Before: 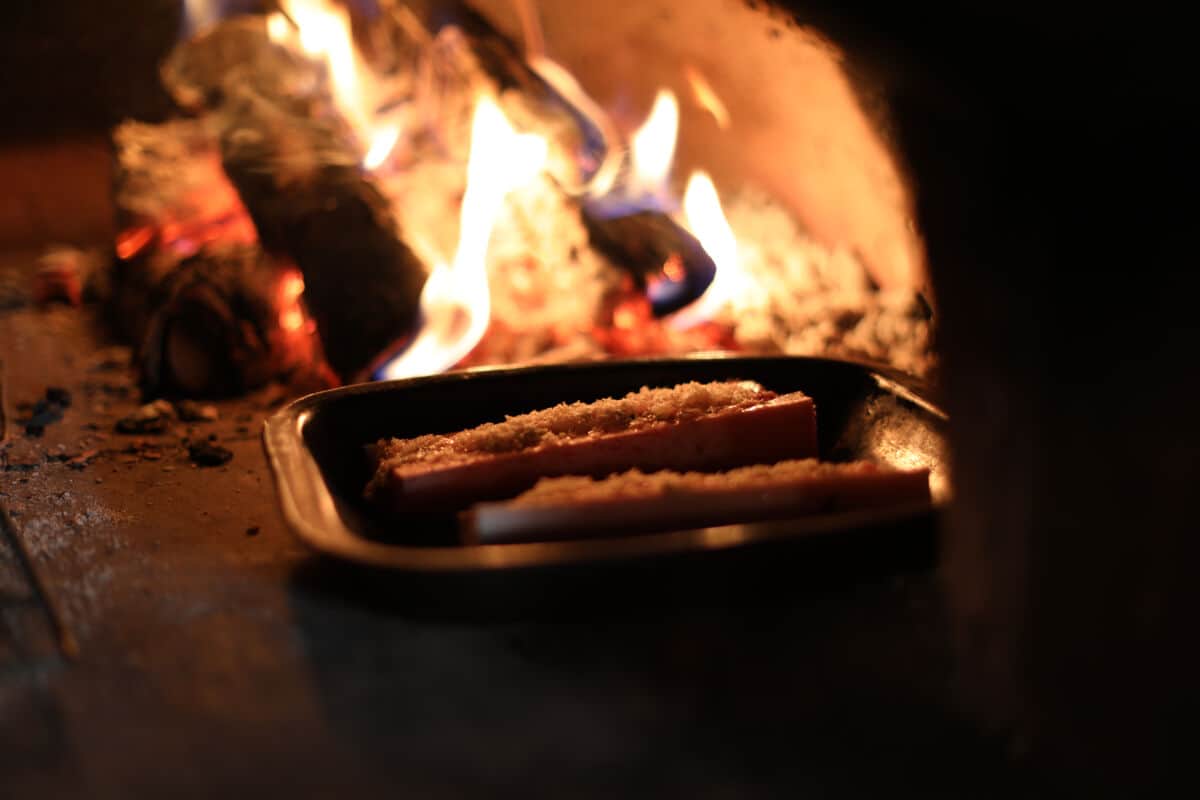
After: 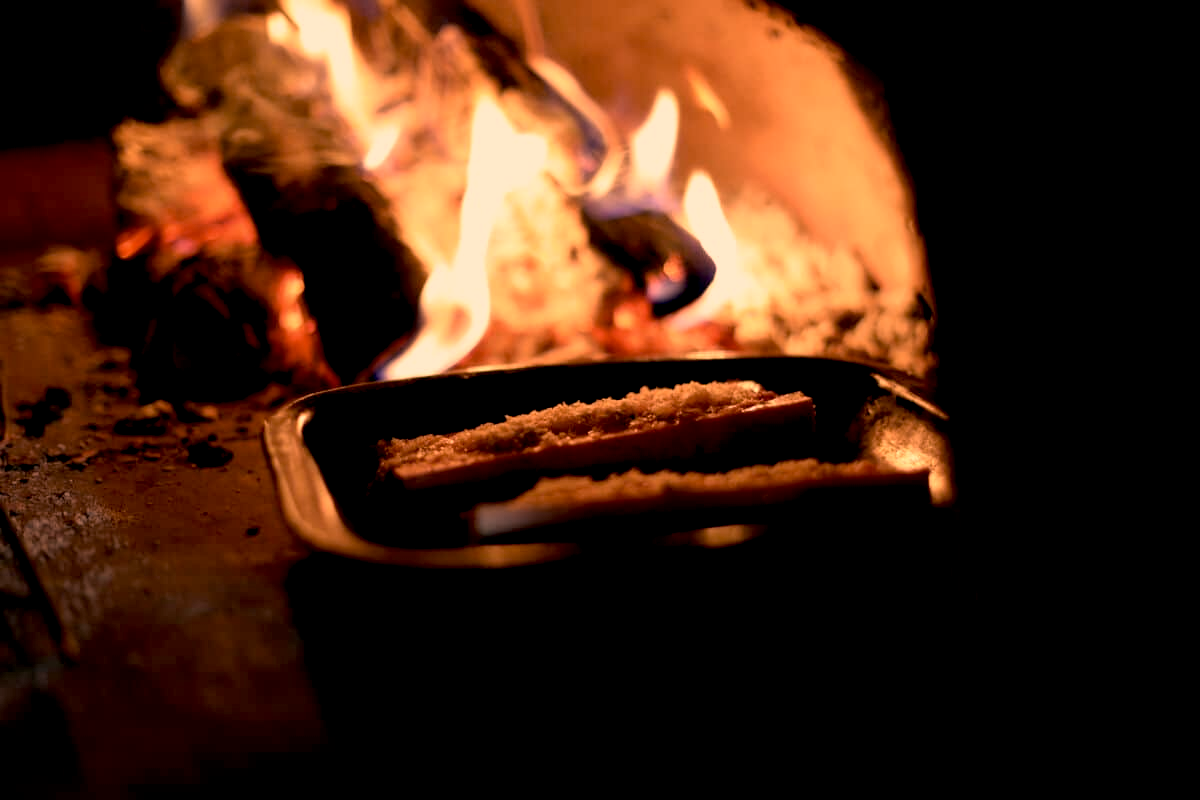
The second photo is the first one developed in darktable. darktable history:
color correction: highlights a* 39.95, highlights b* 39.92, saturation 0.693
exposure: black level correction 0.017, exposure -0.008 EV, compensate exposure bias true, compensate highlight preservation false
